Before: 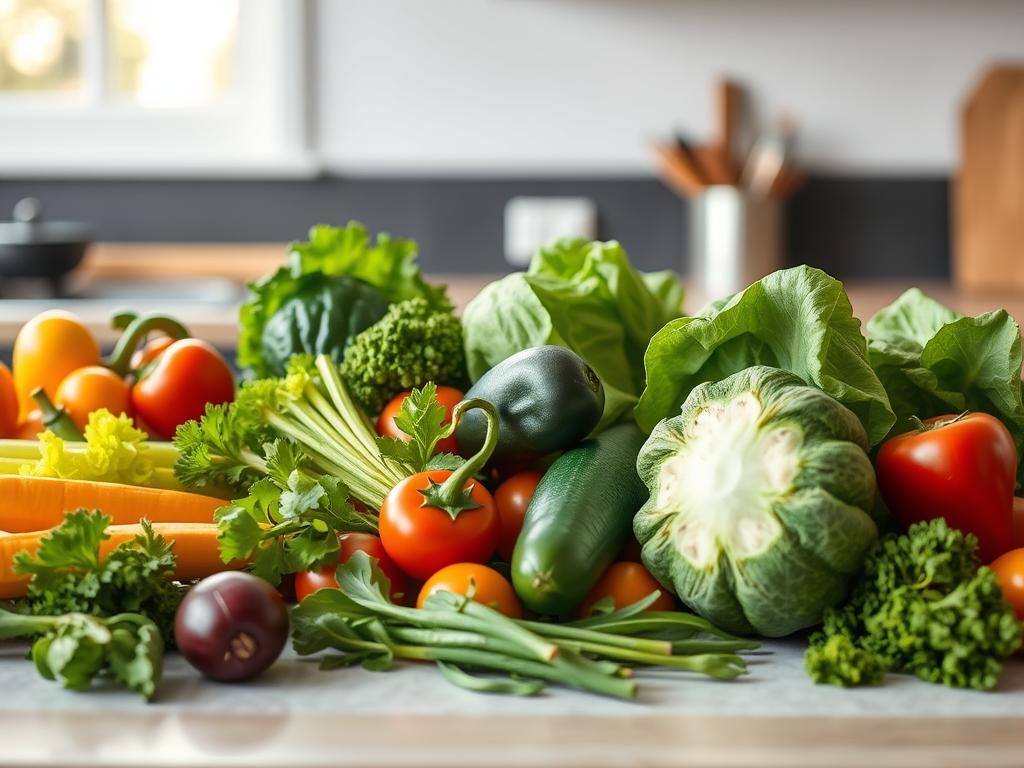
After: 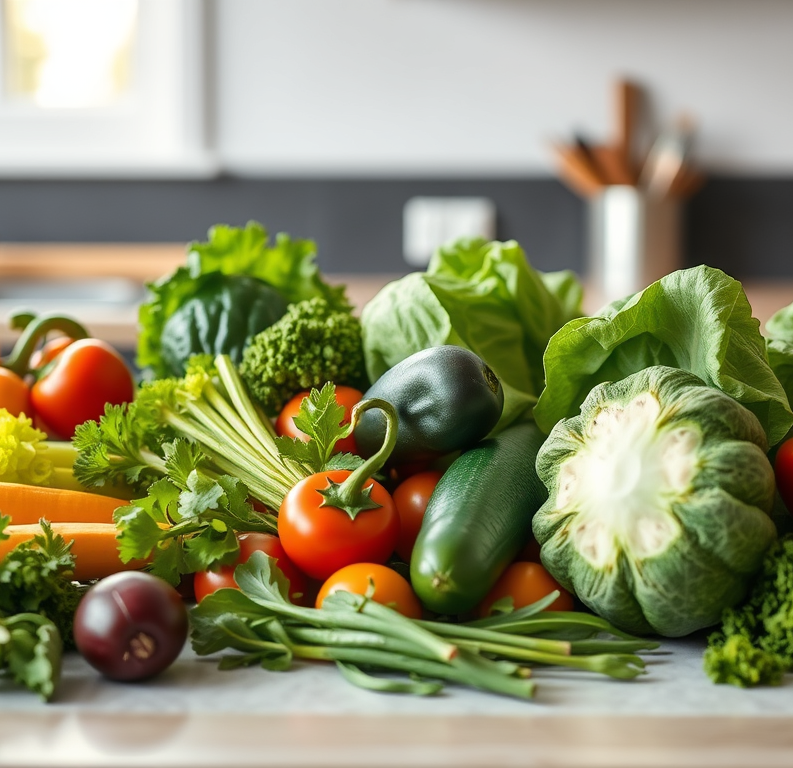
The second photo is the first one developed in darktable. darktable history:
crop: left 9.88%, right 12.664%
